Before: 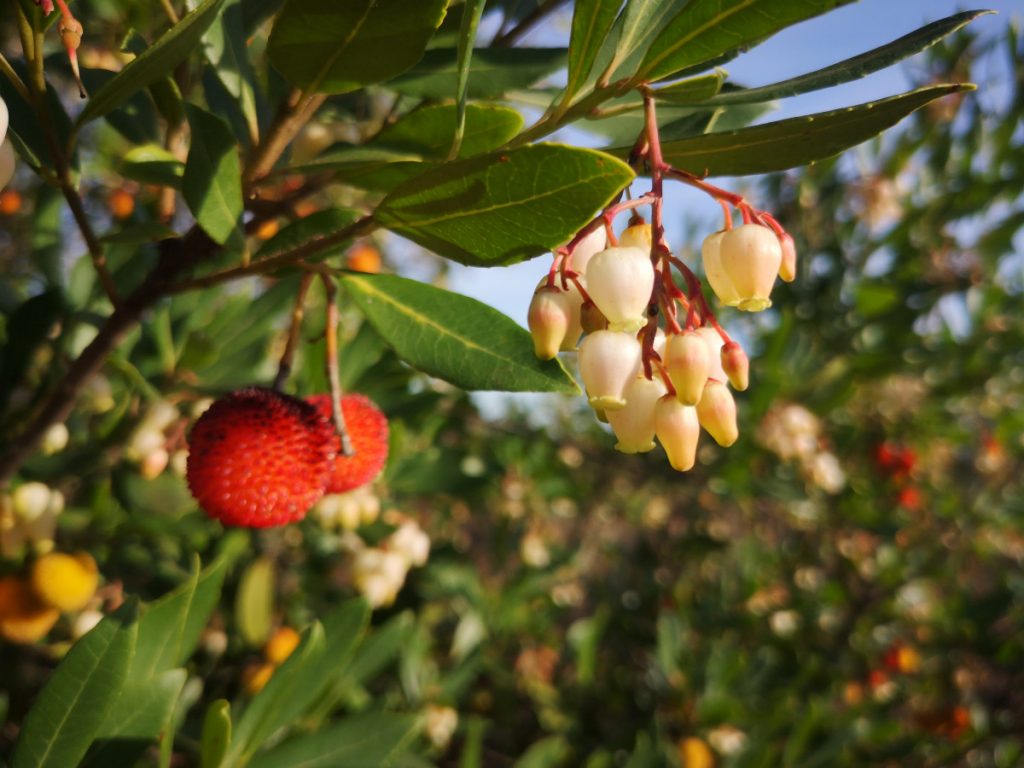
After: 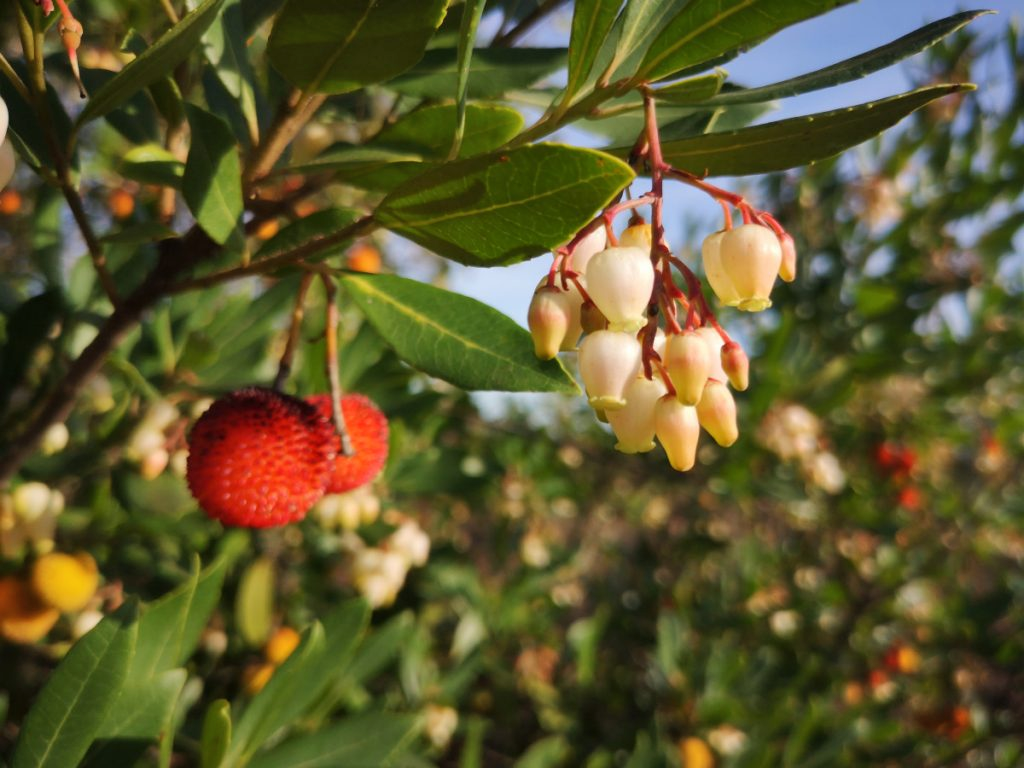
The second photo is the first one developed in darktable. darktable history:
shadows and highlights: shadows 37.4, highlights -27.14, soften with gaussian
